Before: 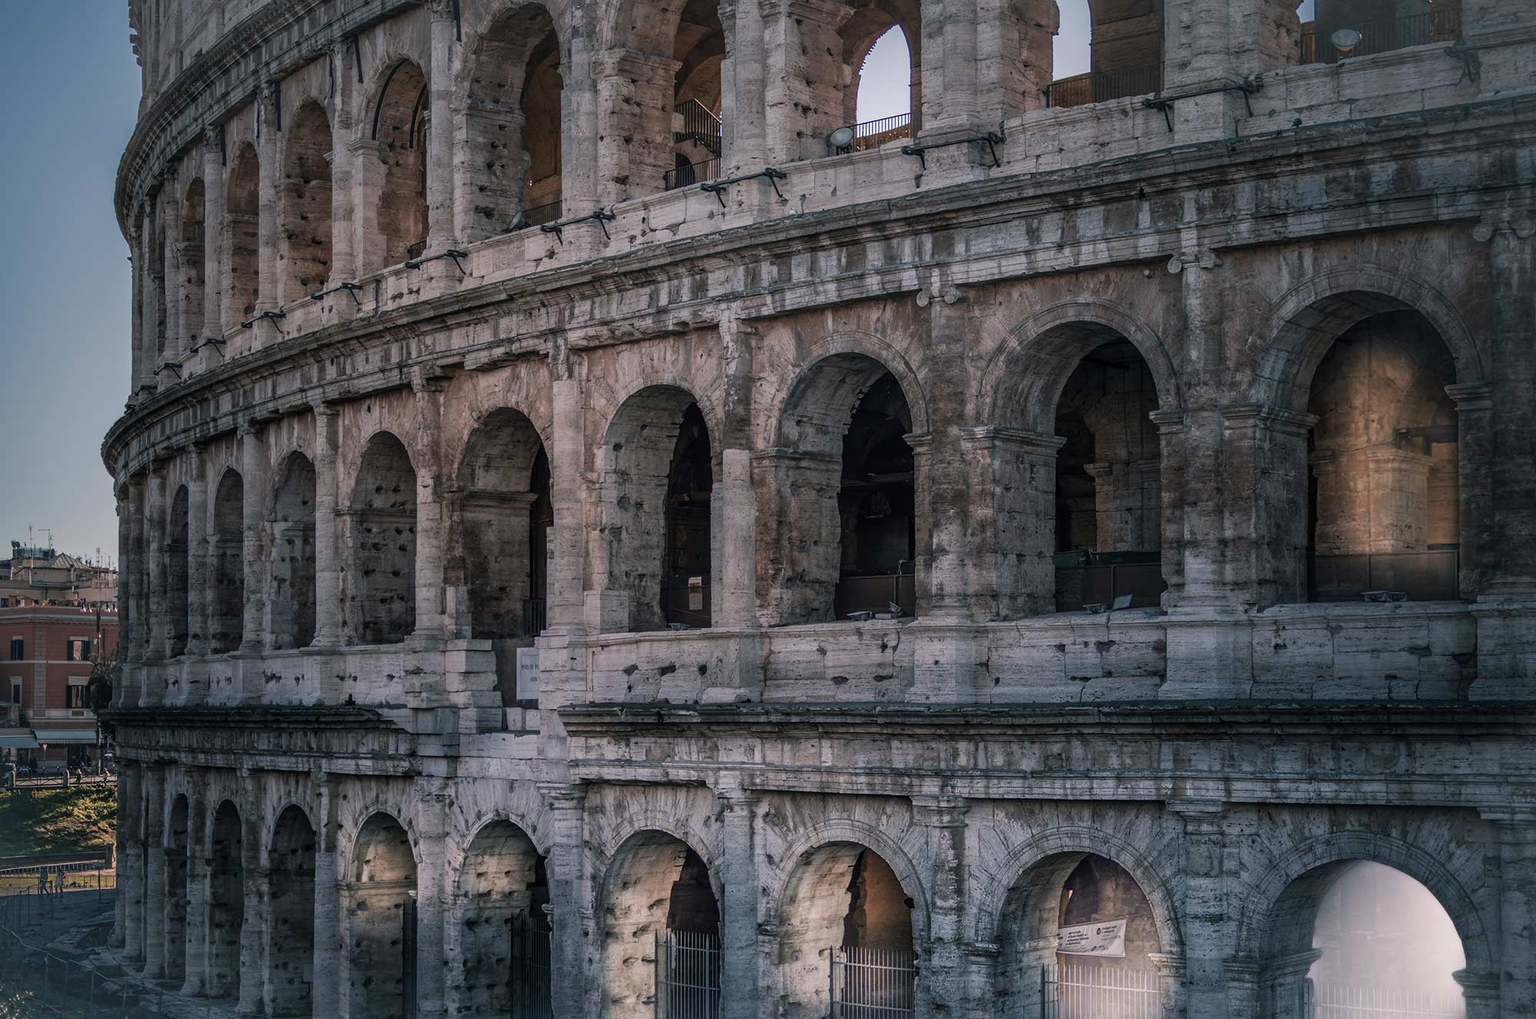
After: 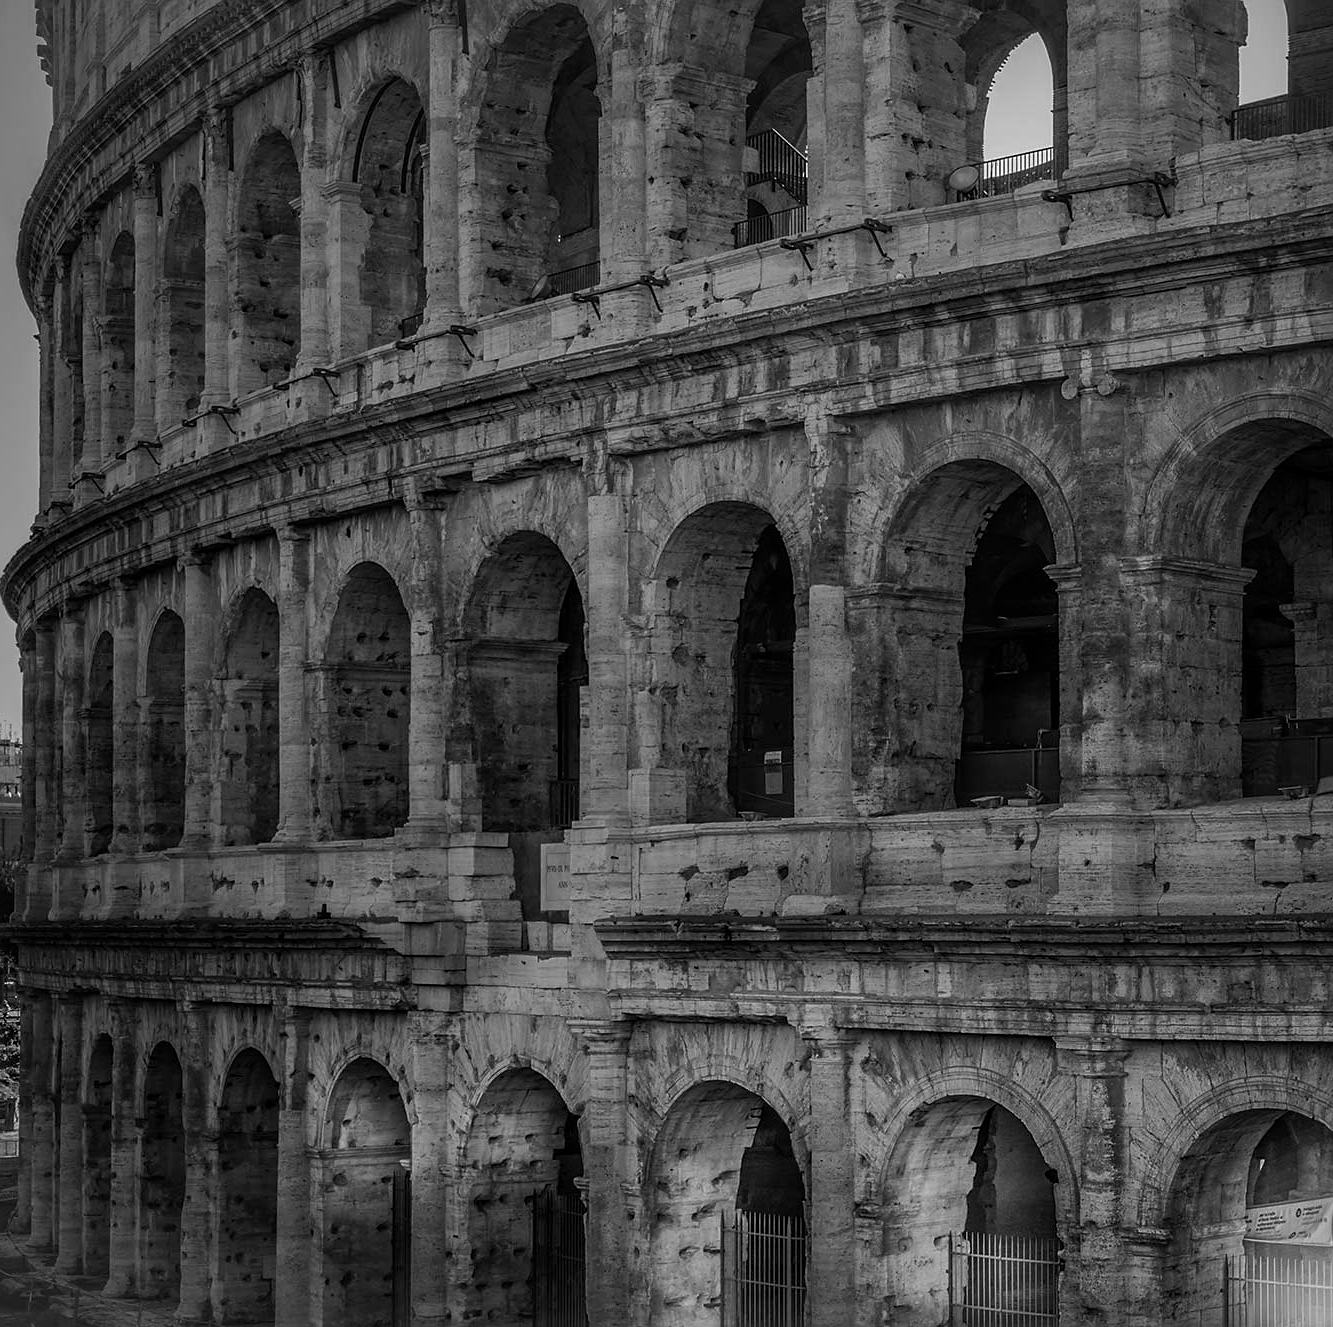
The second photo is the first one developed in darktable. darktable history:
color correction: highlights a* 2.72, highlights b* 22.8
color calibration: output gray [0.18, 0.41, 0.41, 0], gray › normalize channels true, illuminant same as pipeline (D50), adaptation XYZ, x 0.346, y 0.359, gamut compression 0
sharpen: radius 1.458, amount 0.398, threshold 1.271
white balance: red 1.009, blue 1.027
monochrome: on, module defaults
crop and rotate: left 6.617%, right 26.717%
exposure: black level correction 0.001, exposure -0.2 EV, compensate highlight preservation false
contrast brightness saturation: brightness -0.02, saturation 0.35
